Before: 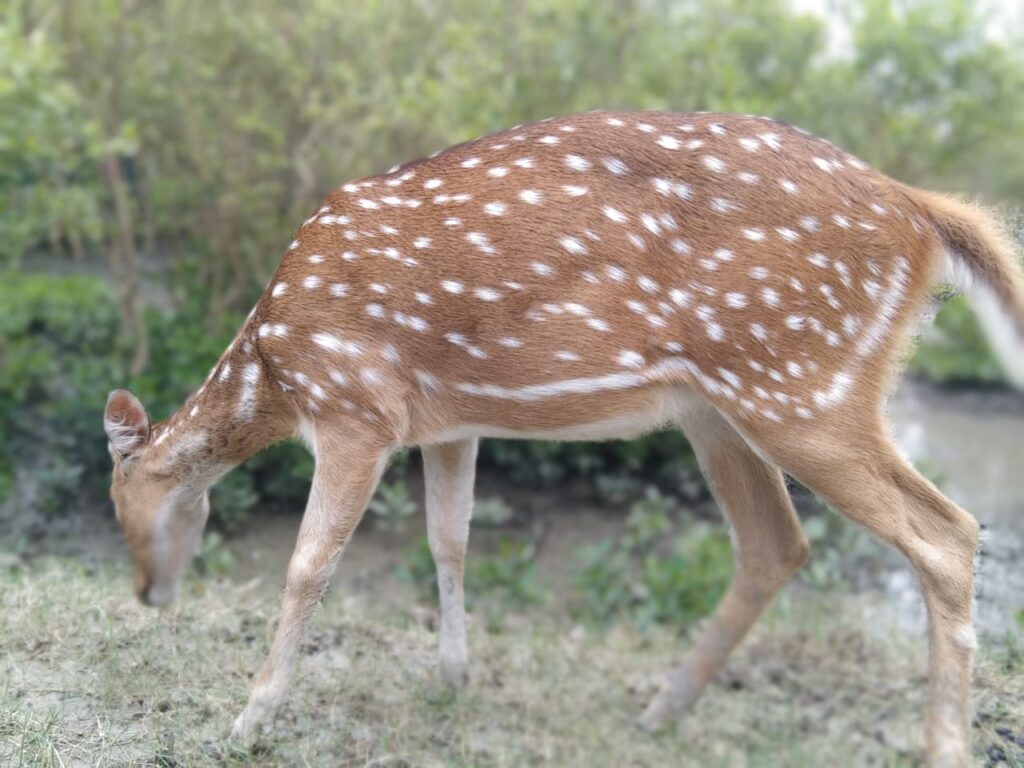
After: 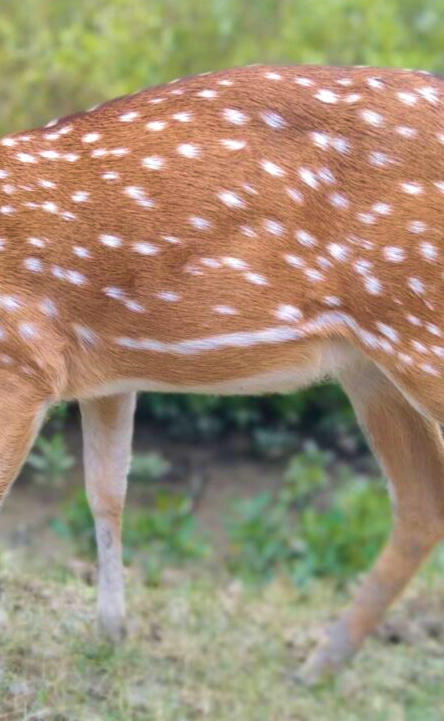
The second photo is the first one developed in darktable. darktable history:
velvia: strength 75%
tone equalizer: on, module defaults
color balance: contrast -0.5%
crop: left 33.452%, top 6.025%, right 23.155%
